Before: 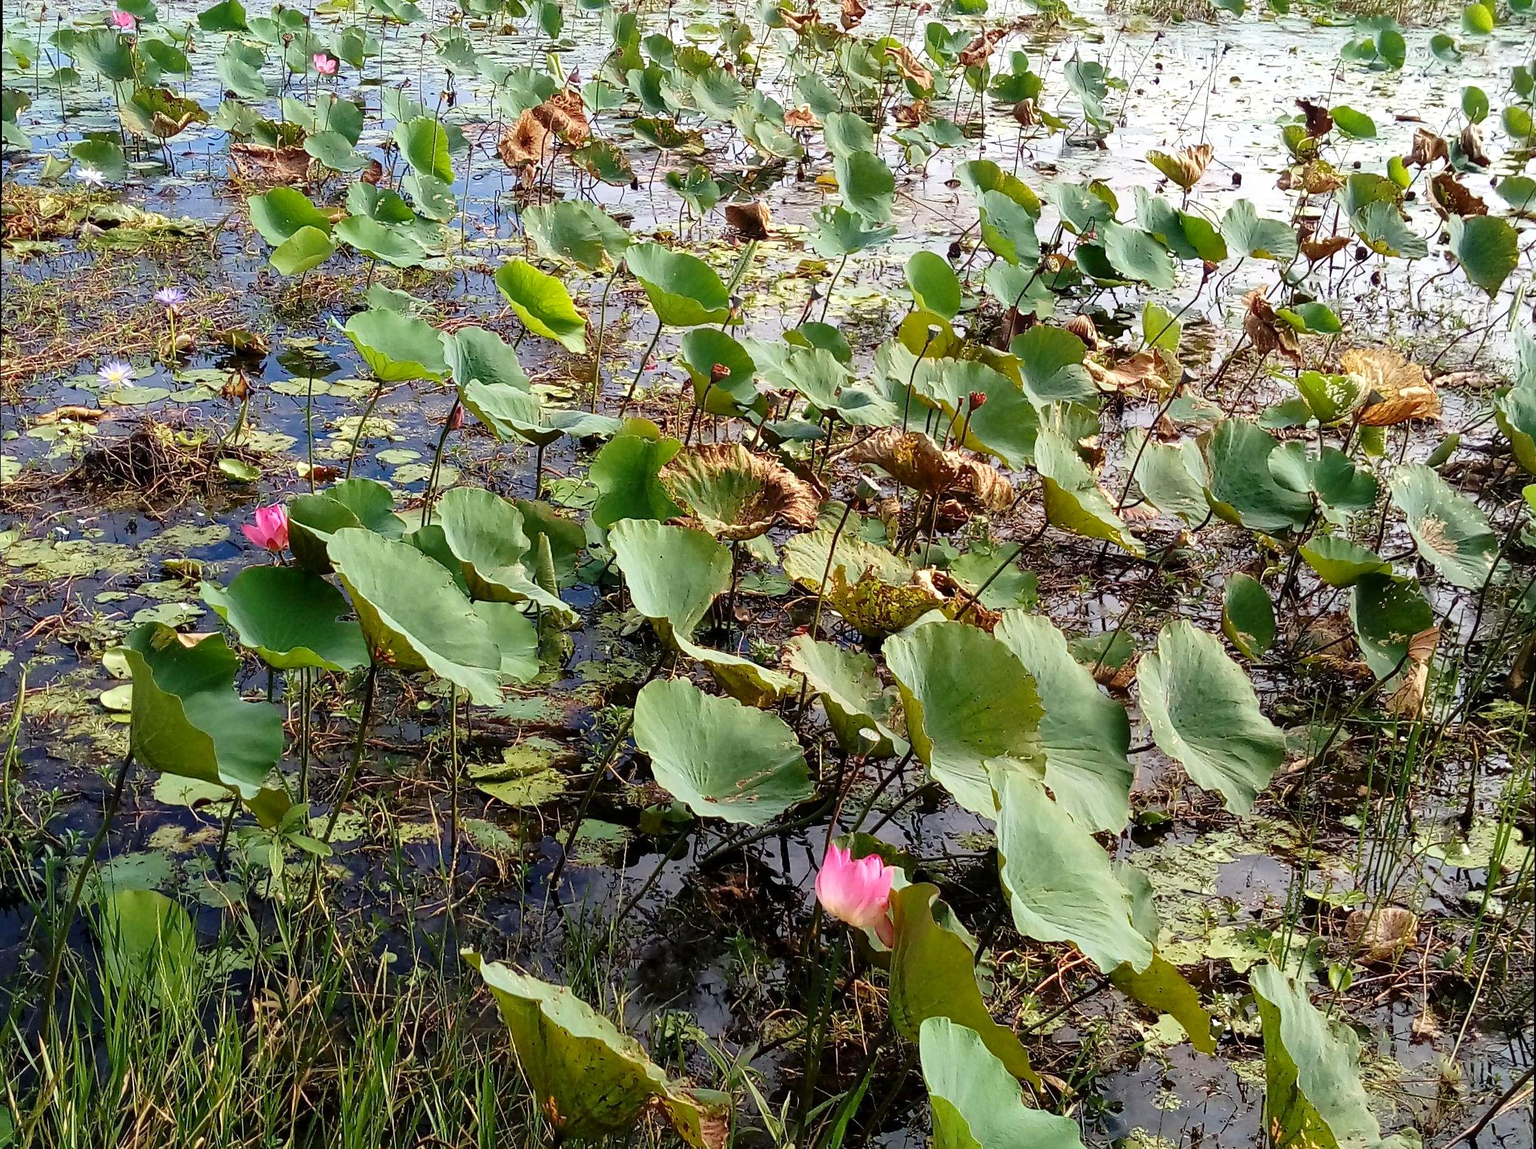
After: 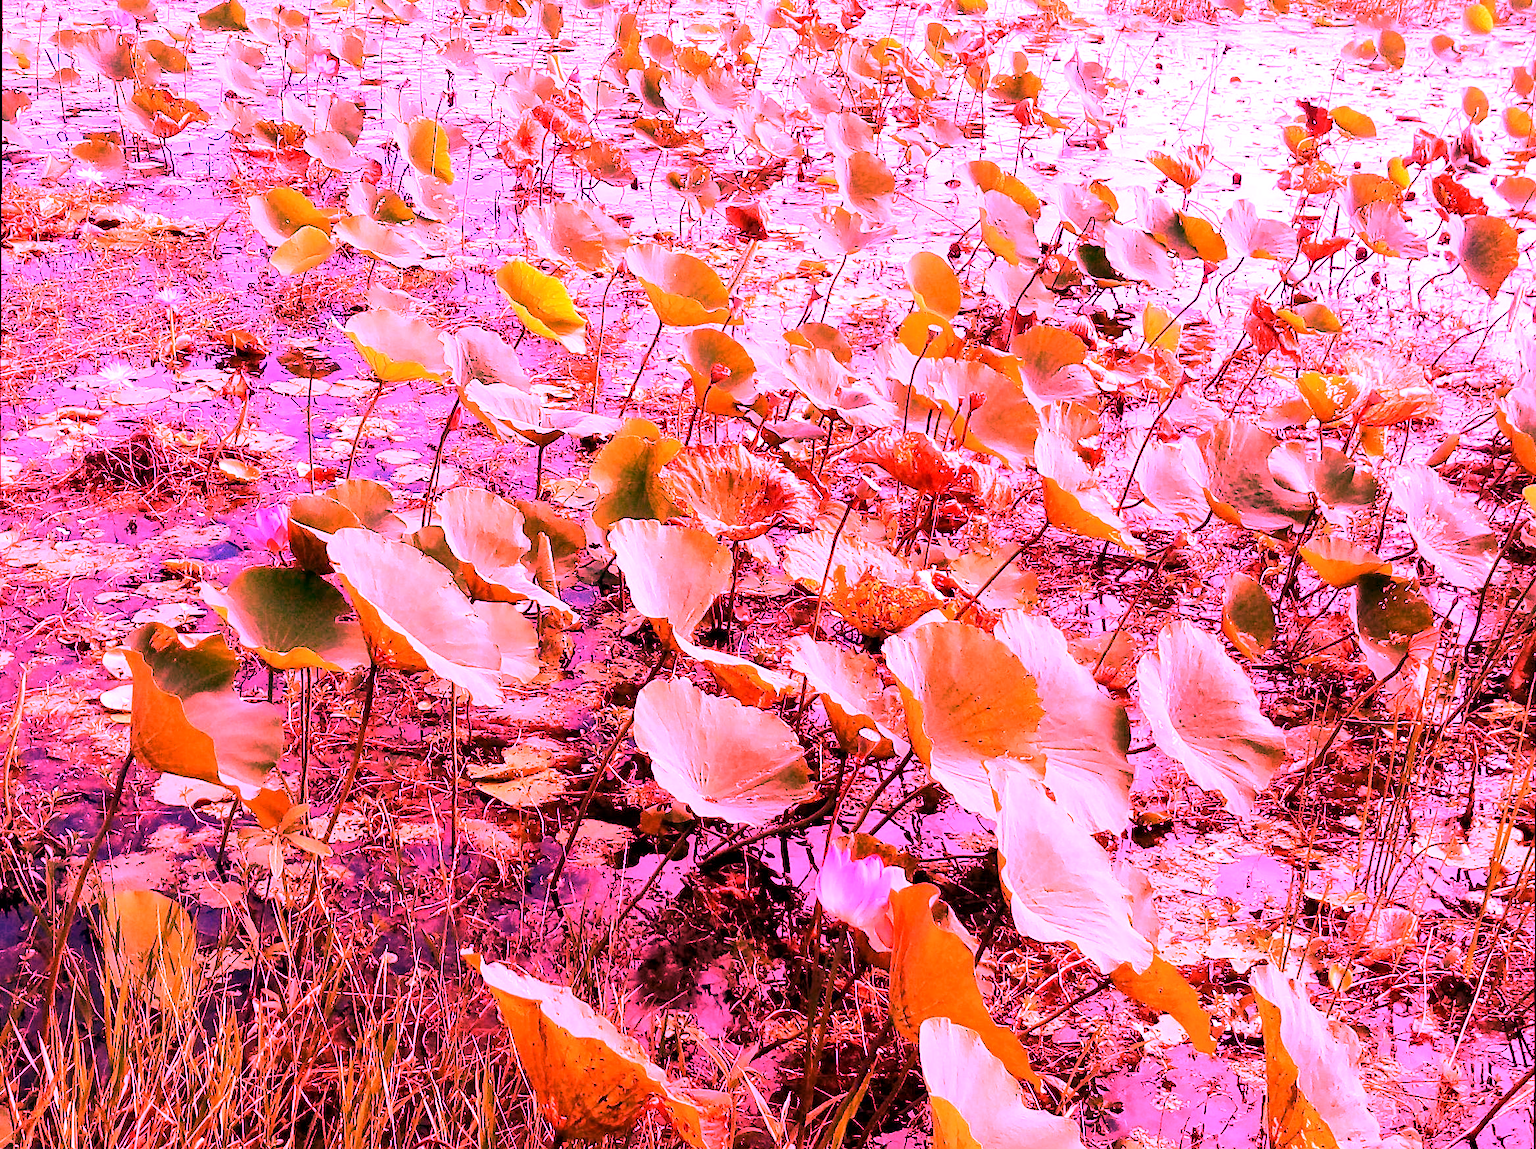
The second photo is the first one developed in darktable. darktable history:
white balance: red 4.26, blue 1.802
local contrast: highlights 100%, shadows 100%, detail 120%, midtone range 0.2
